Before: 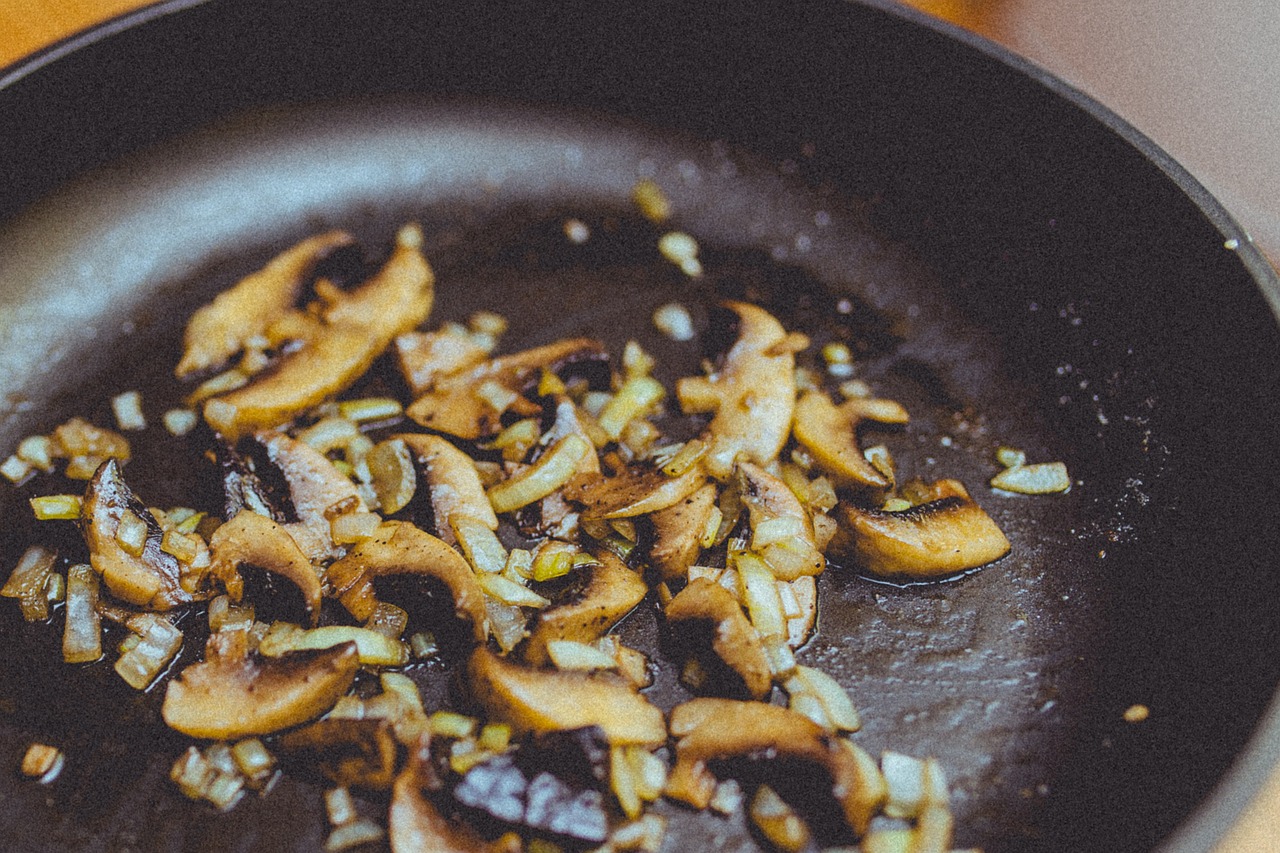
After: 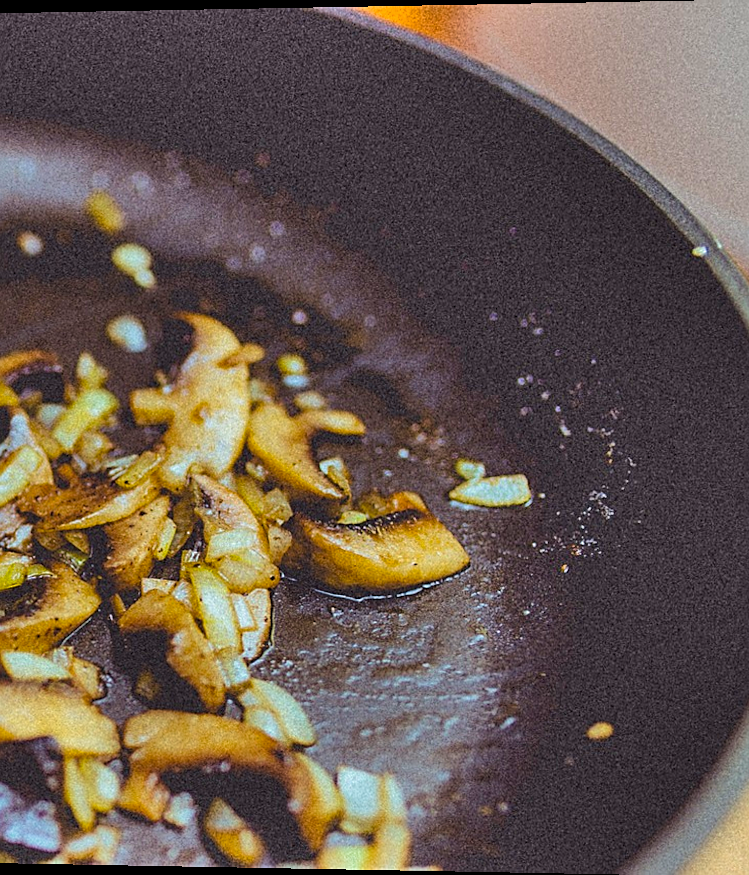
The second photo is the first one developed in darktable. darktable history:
rotate and perspective: lens shift (horizontal) -0.055, automatic cropping off
sharpen: on, module defaults
color balance rgb: perceptual saturation grading › global saturation 20%, global vibrance 10%
crop: left 41.402%
velvia: on, module defaults
shadows and highlights: shadows 53, soften with gaussian
white balance: emerald 1
color correction: saturation 0.98
